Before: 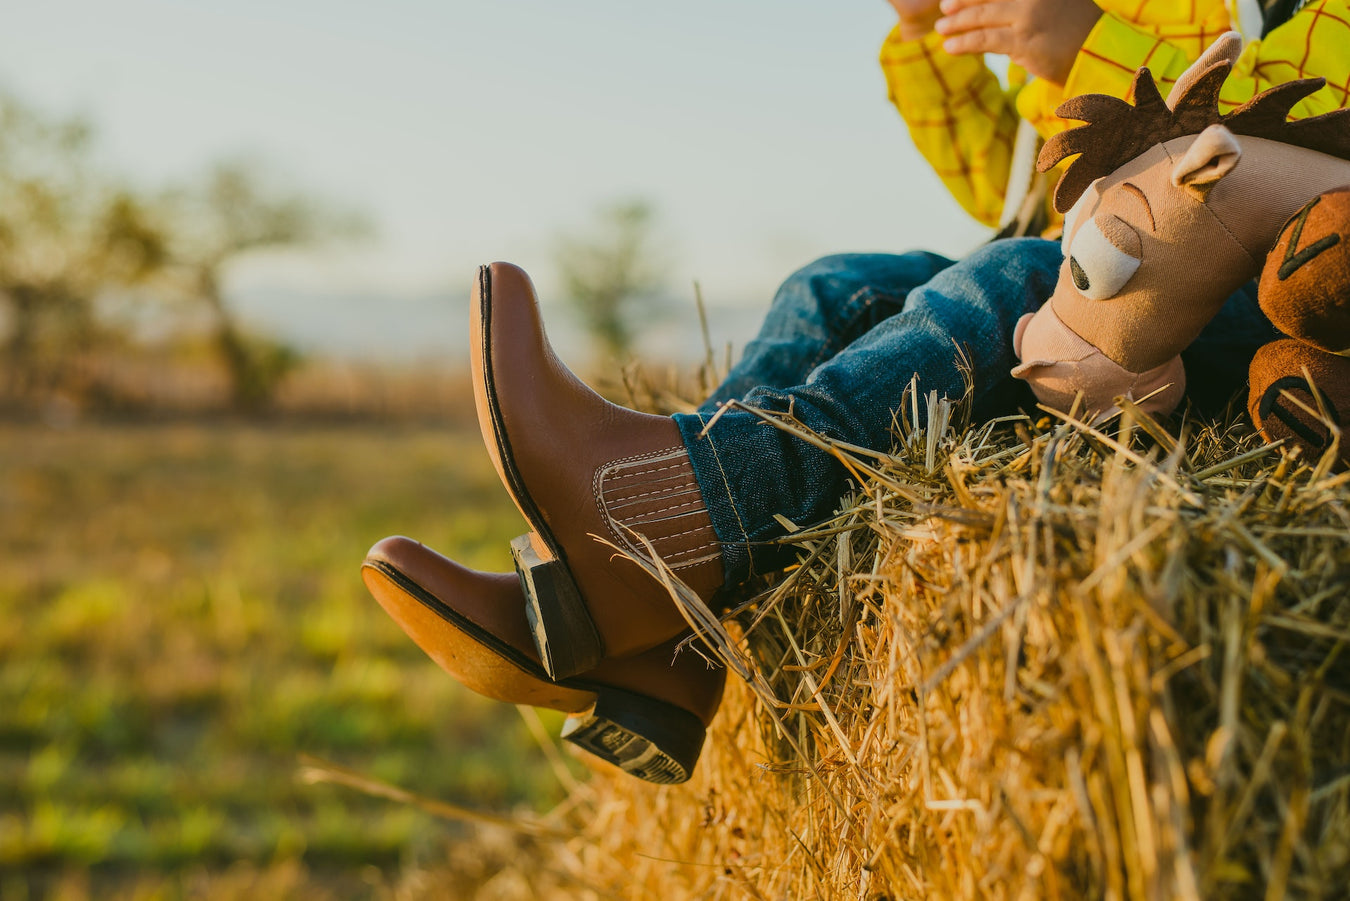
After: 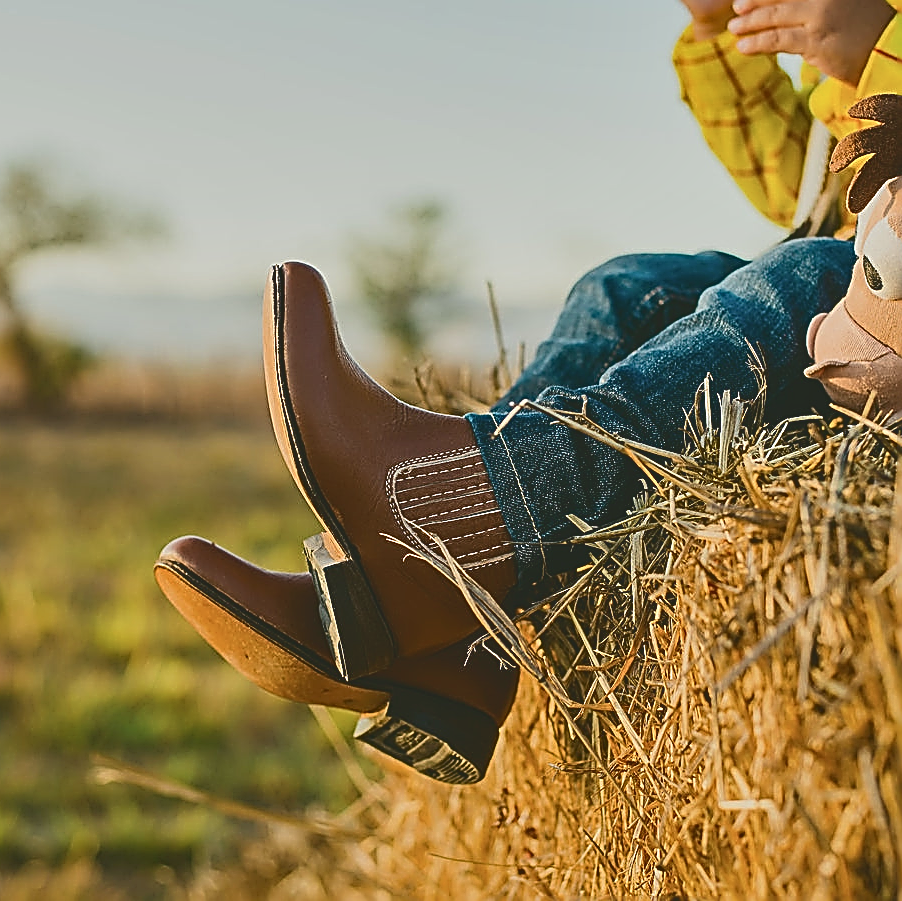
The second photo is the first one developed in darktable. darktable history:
contrast brightness saturation: contrast -0.082, brightness -0.041, saturation -0.114
shadows and highlights: shadows 22.29, highlights -48.48, soften with gaussian
tone curve: curves: ch0 [(0, 0.129) (0.187, 0.207) (0.729, 0.789) (1, 1)], color space Lab, independent channels, preserve colors none
levels: mode automatic
sharpen: amount 1.992
crop: left 15.407%, right 17.724%
